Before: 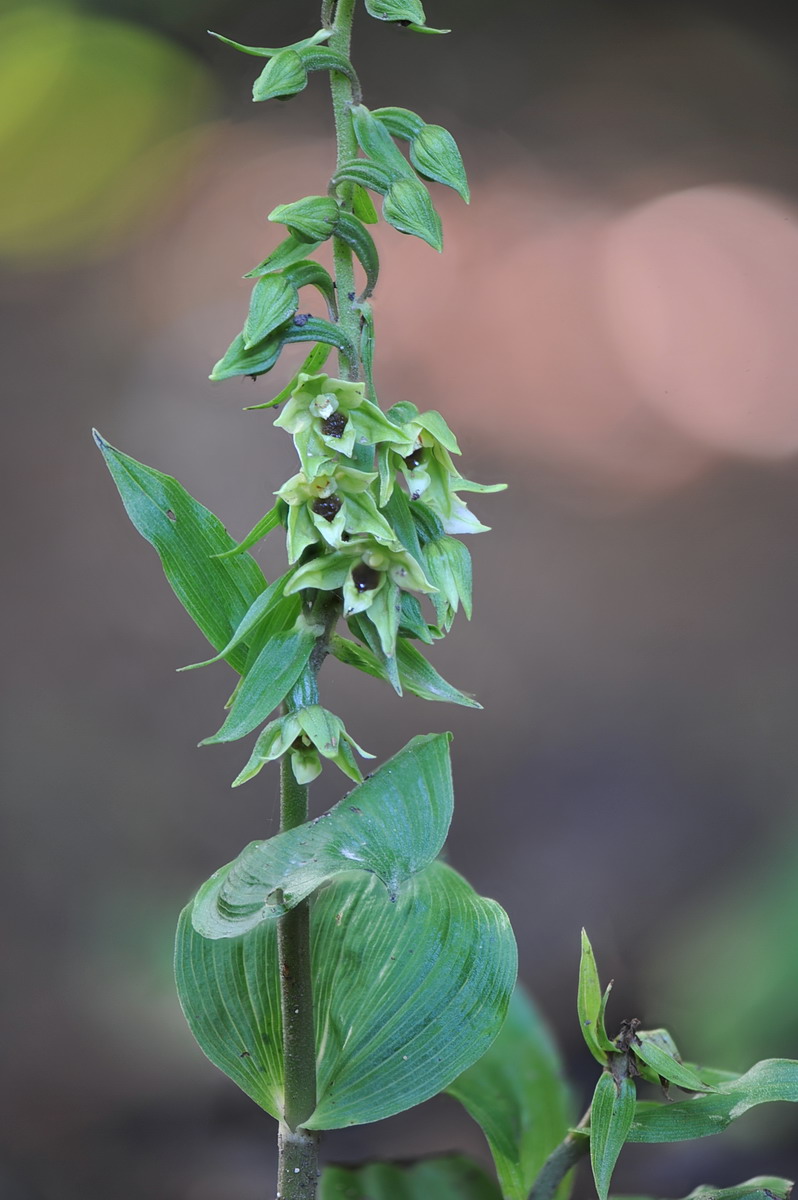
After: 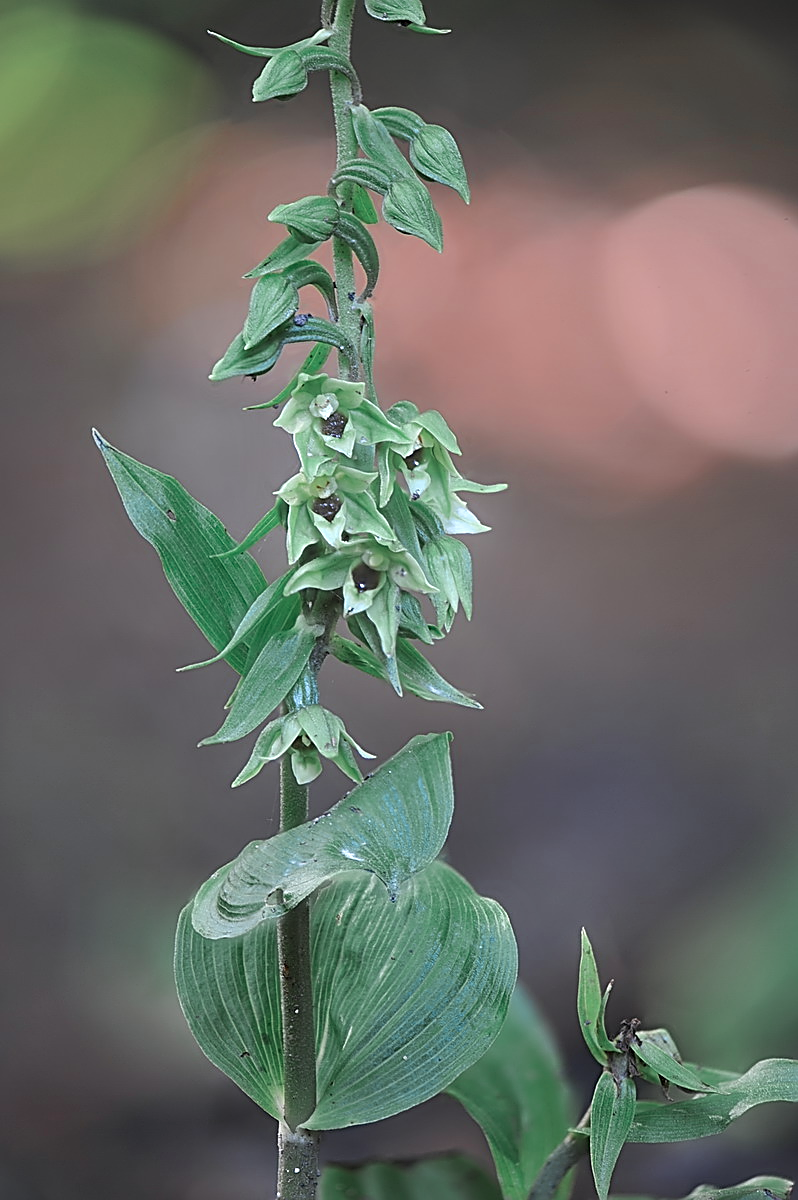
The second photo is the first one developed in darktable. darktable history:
sharpen: amount 1
bloom: size 5%, threshold 95%, strength 15%
color zones: curves: ch0 [(0, 0.466) (0.128, 0.466) (0.25, 0.5) (0.375, 0.456) (0.5, 0.5) (0.625, 0.5) (0.737, 0.652) (0.875, 0.5)]; ch1 [(0, 0.603) (0.125, 0.618) (0.261, 0.348) (0.372, 0.353) (0.497, 0.363) (0.611, 0.45) (0.731, 0.427) (0.875, 0.518) (0.998, 0.652)]; ch2 [(0, 0.559) (0.125, 0.451) (0.253, 0.564) (0.37, 0.578) (0.5, 0.466) (0.625, 0.471) (0.731, 0.471) (0.88, 0.485)]
